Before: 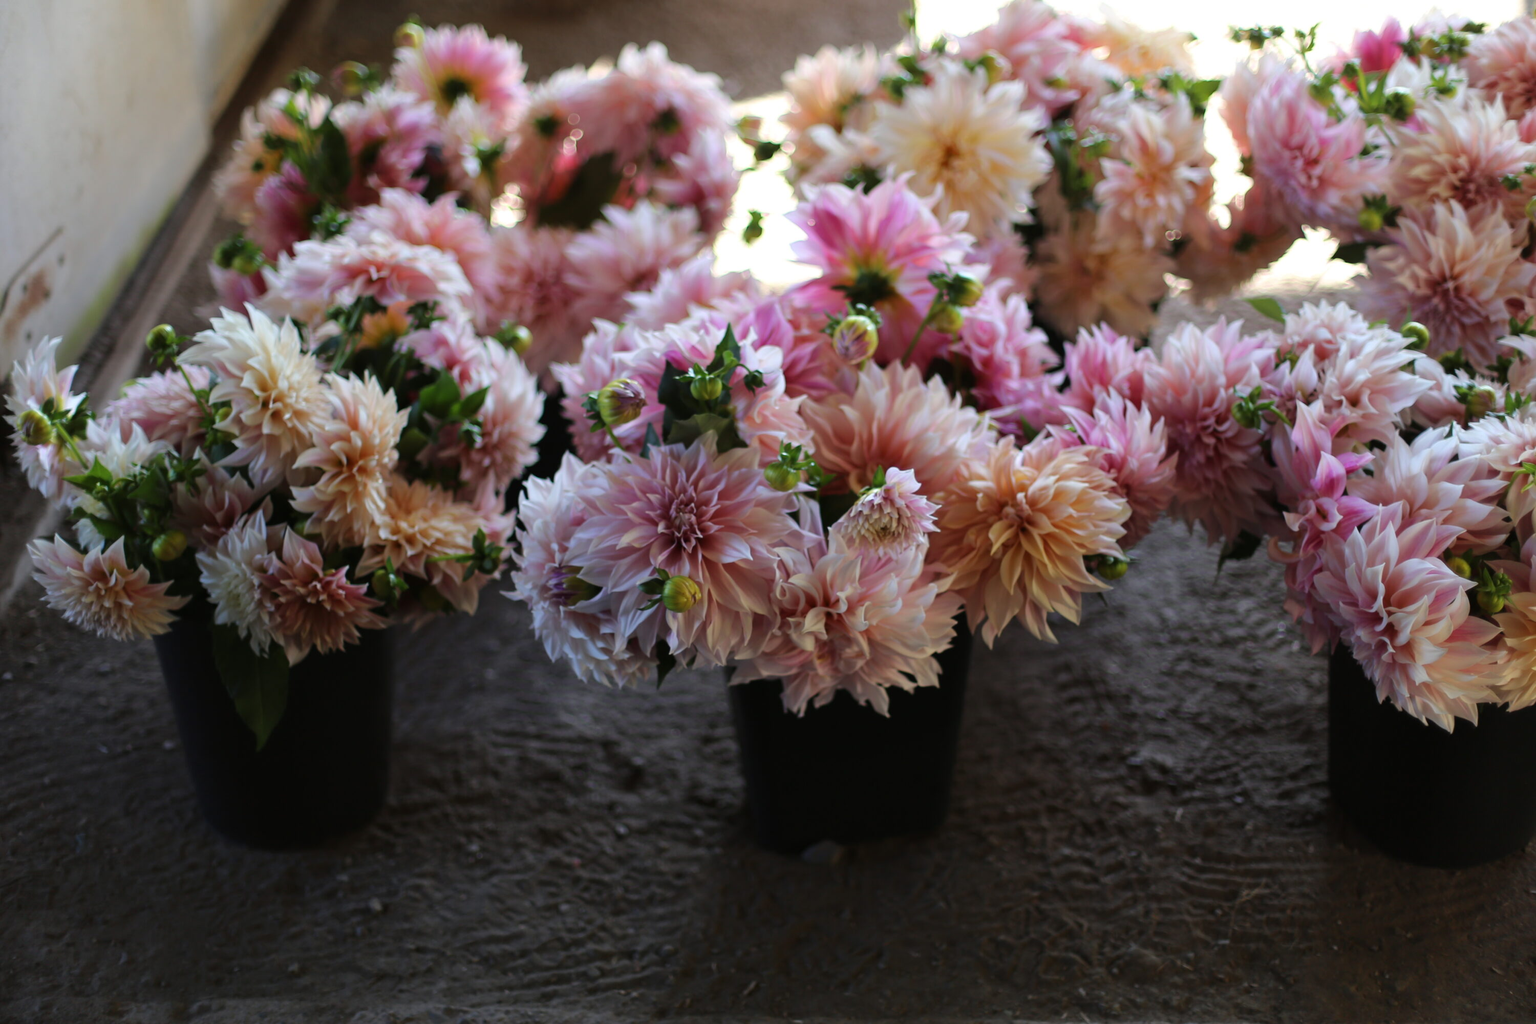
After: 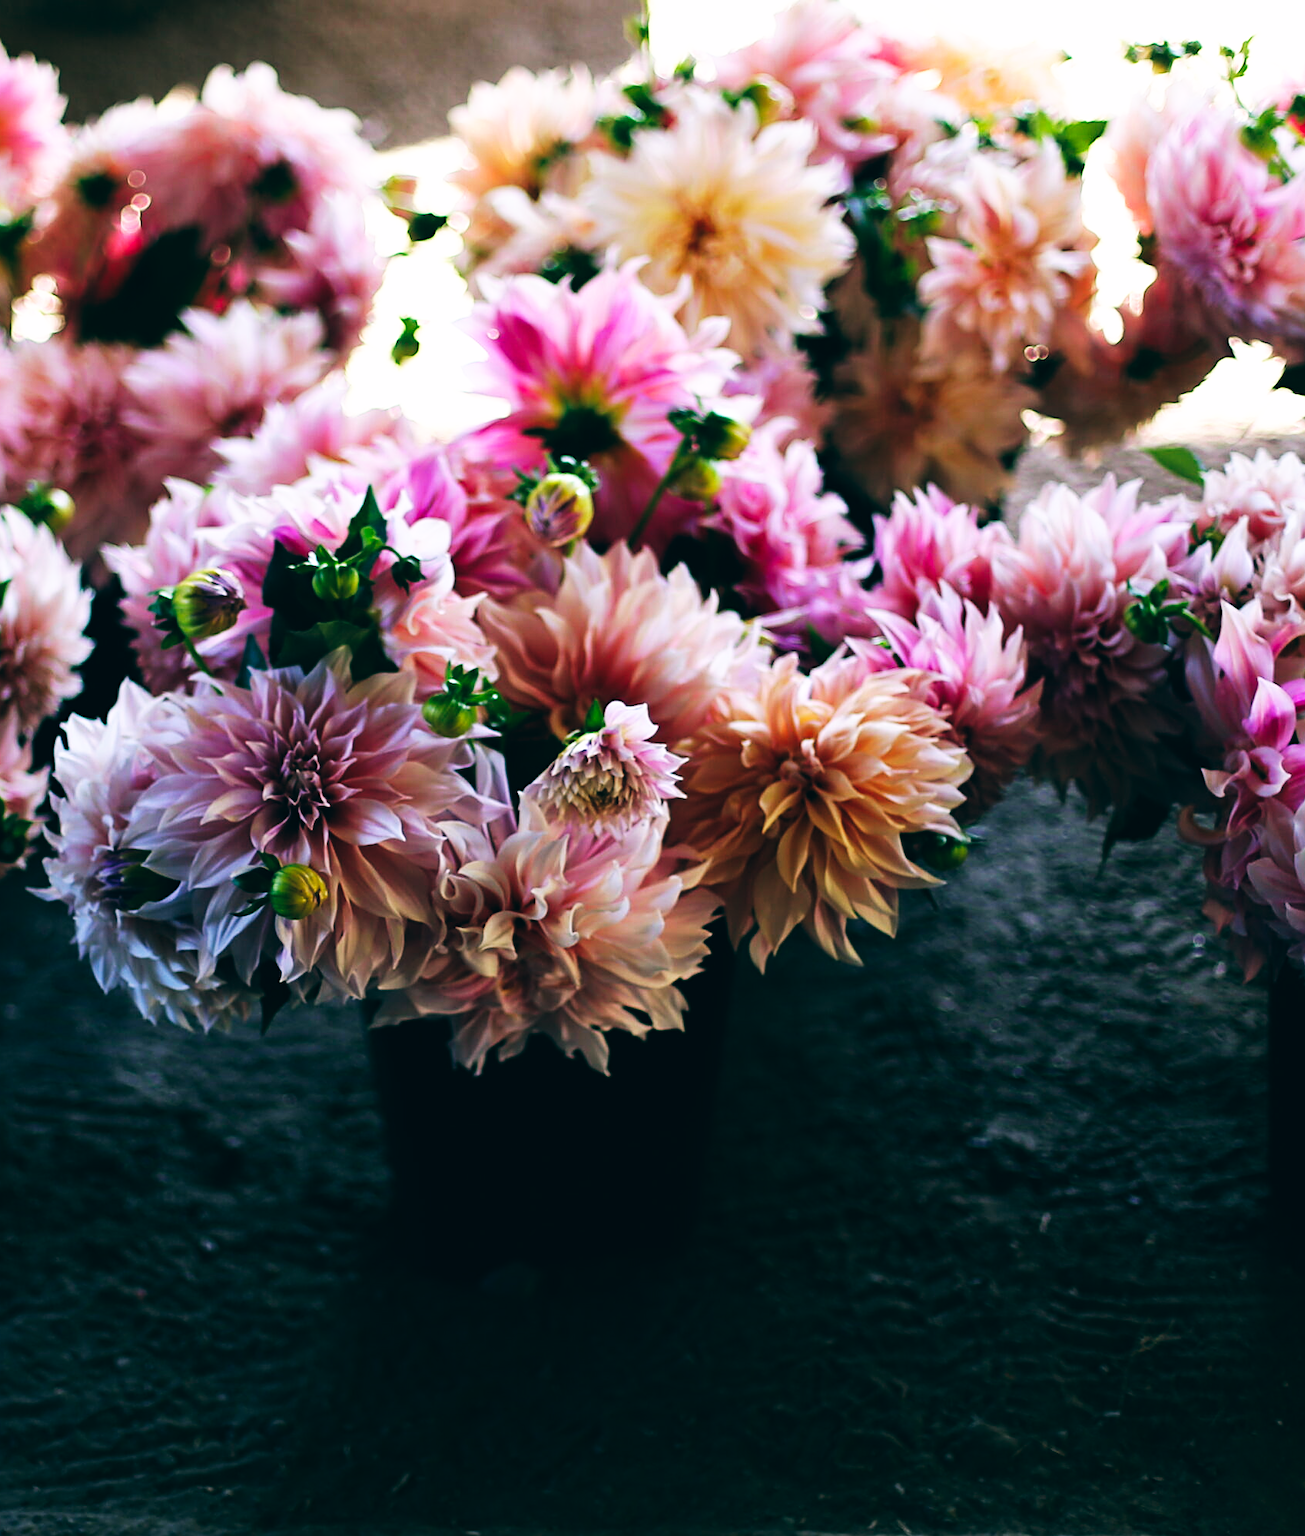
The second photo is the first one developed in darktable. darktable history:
sharpen: on, module defaults
base curve: curves: ch0 [(0, 0) (0.007, 0.004) (0.027, 0.03) (0.046, 0.07) (0.207, 0.54) (0.442, 0.872) (0.673, 0.972) (1, 1)], preserve colors none
crop: left 31.458%, top 0%, right 11.876%
color balance: lift [1.016, 0.983, 1, 1.017], gamma [0.78, 1.018, 1.043, 0.957], gain [0.786, 1.063, 0.937, 1.017], input saturation 118.26%, contrast 13.43%, contrast fulcrum 21.62%, output saturation 82.76%
